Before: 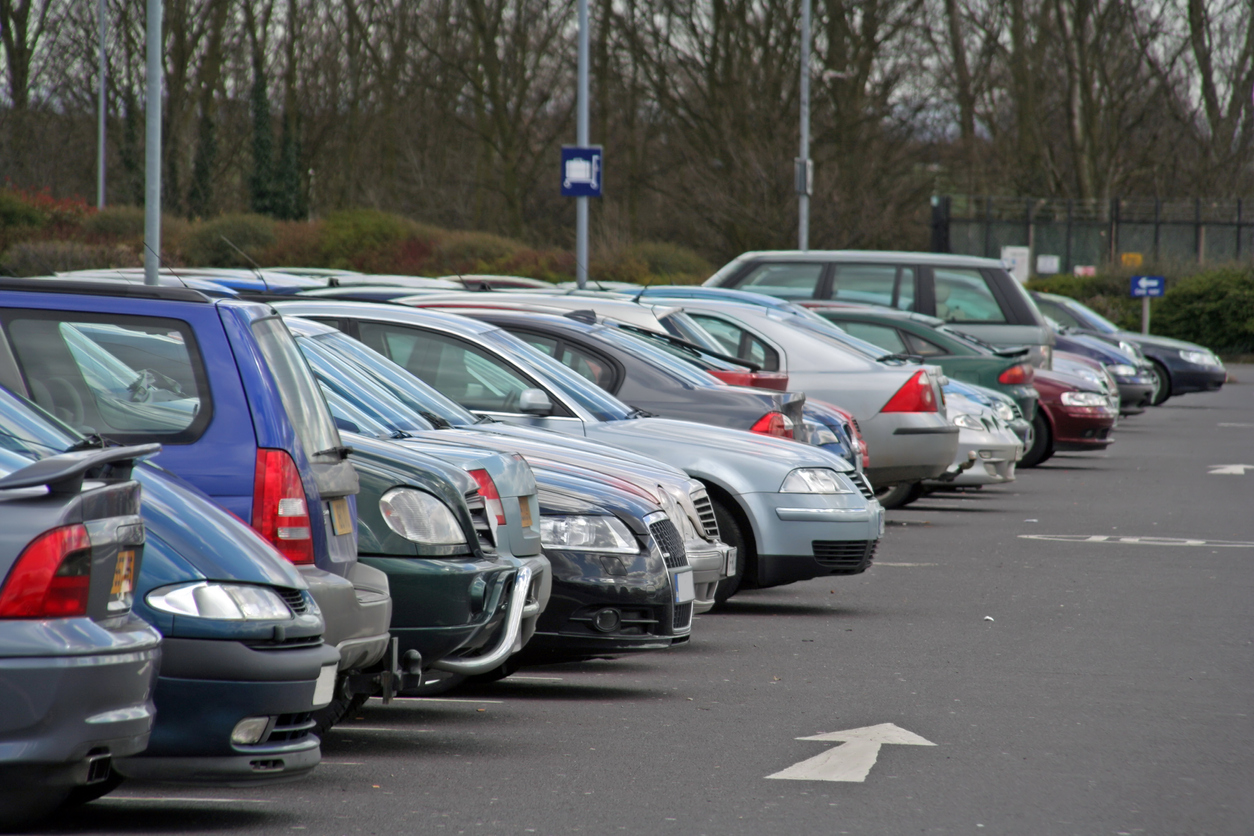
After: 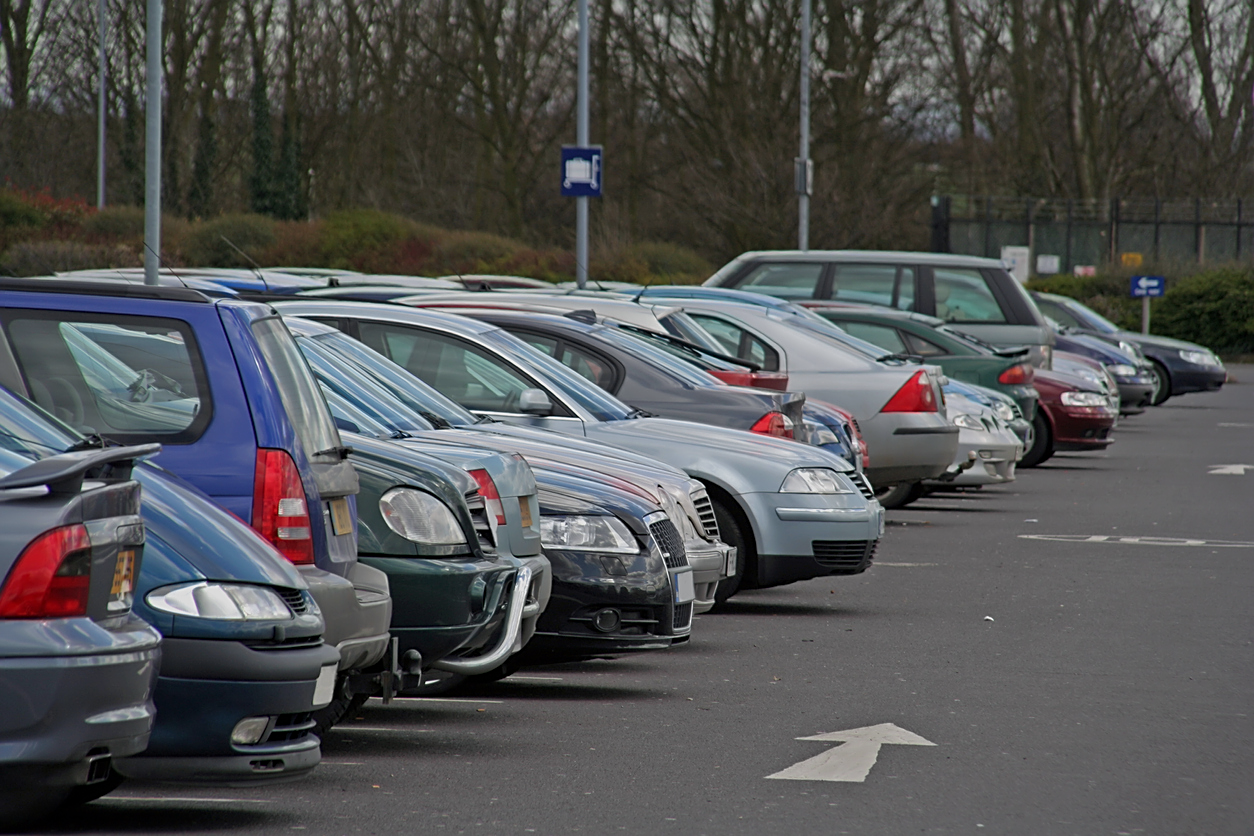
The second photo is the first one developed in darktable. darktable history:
sharpen: on, module defaults
tone equalizer: -7 EV 0.18 EV, -6 EV 0.12 EV, -5 EV 0.08 EV, -4 EV 0.04 EV, -2 EV -0.02 EV, -1 EV -0.04 EV, +0 EV -0.06 EV, luminance estimator HSV value / RGB max
exposure: exposure -0.462 EV, compensate highlight preservation false
